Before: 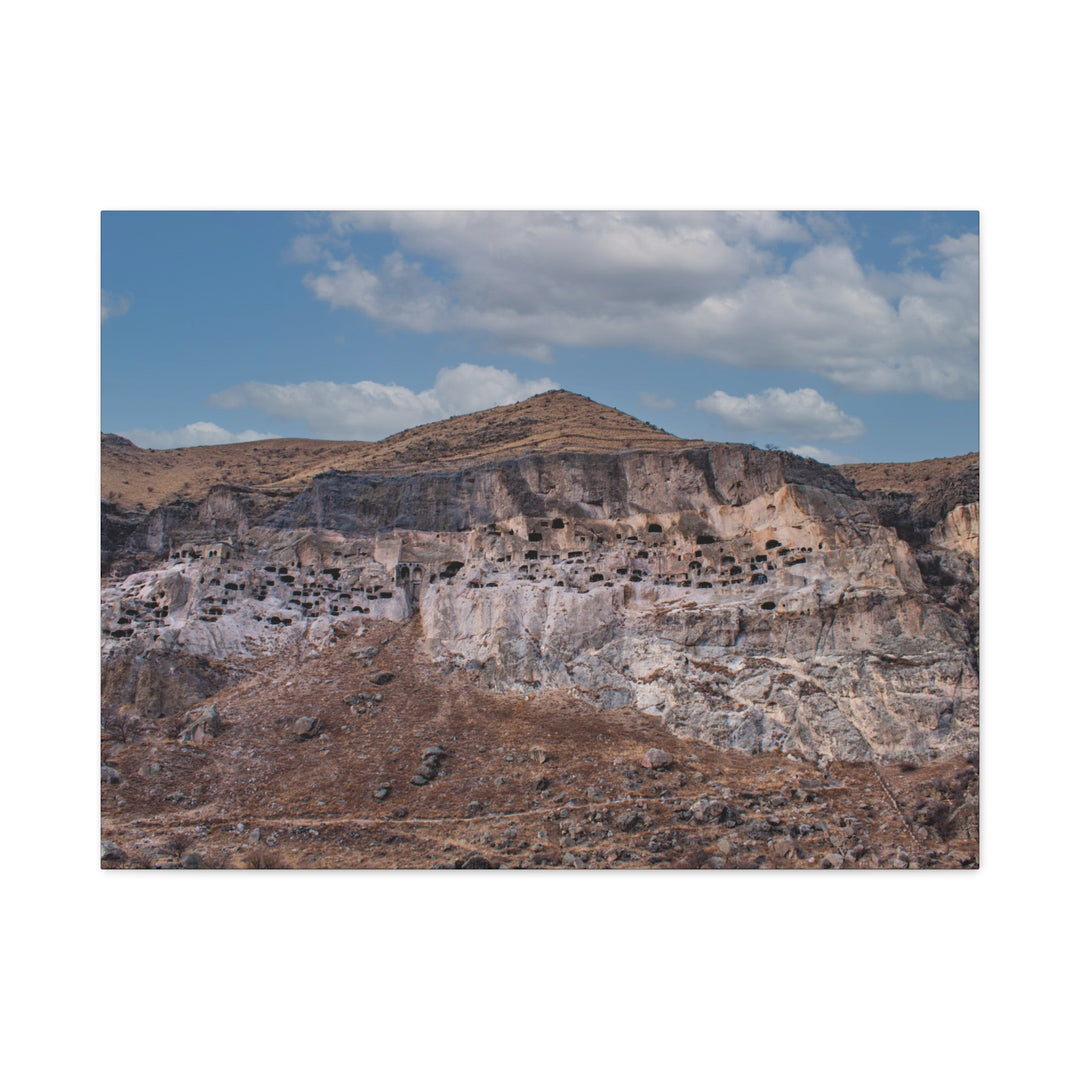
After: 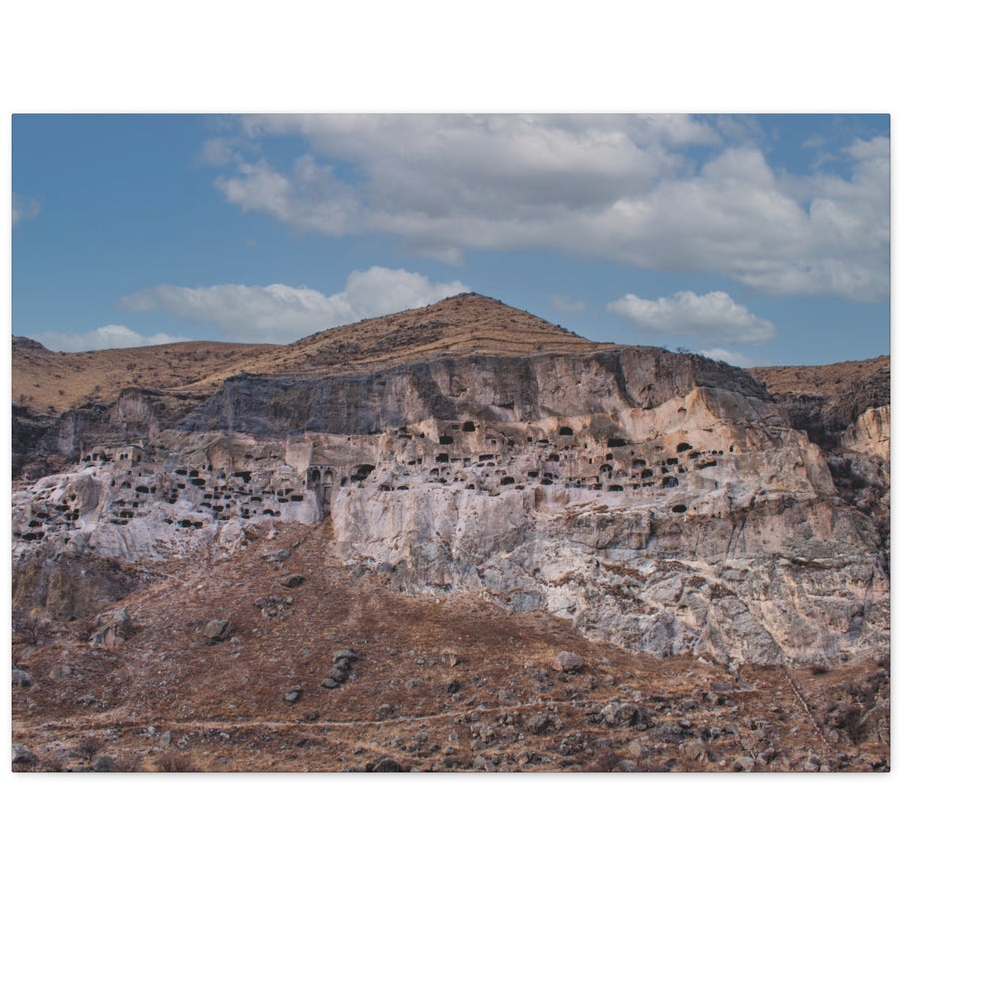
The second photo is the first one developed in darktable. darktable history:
crop and rotate: left 8.351%, top 9.046%
